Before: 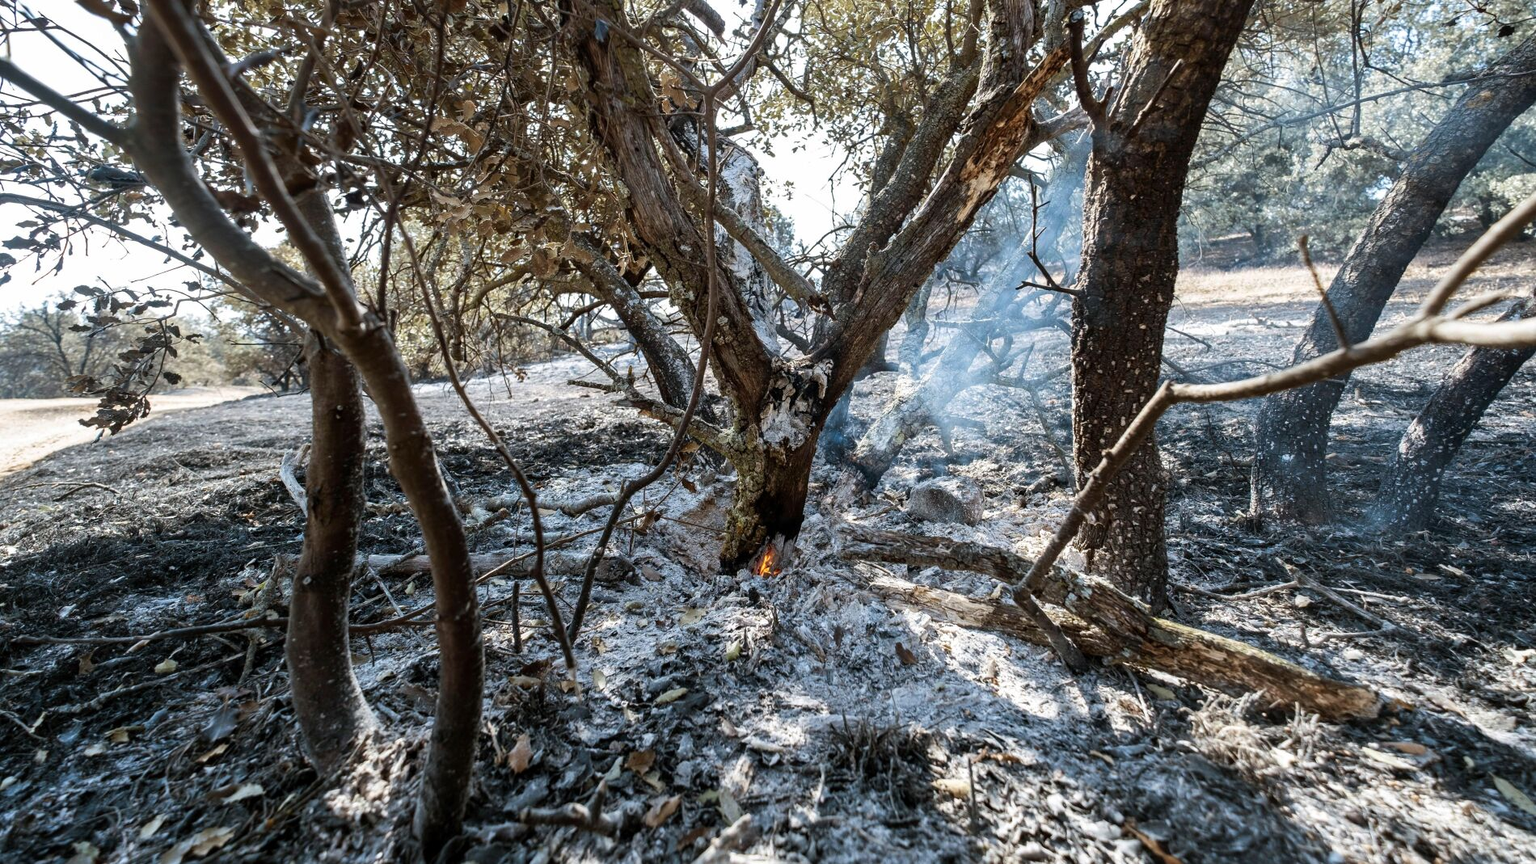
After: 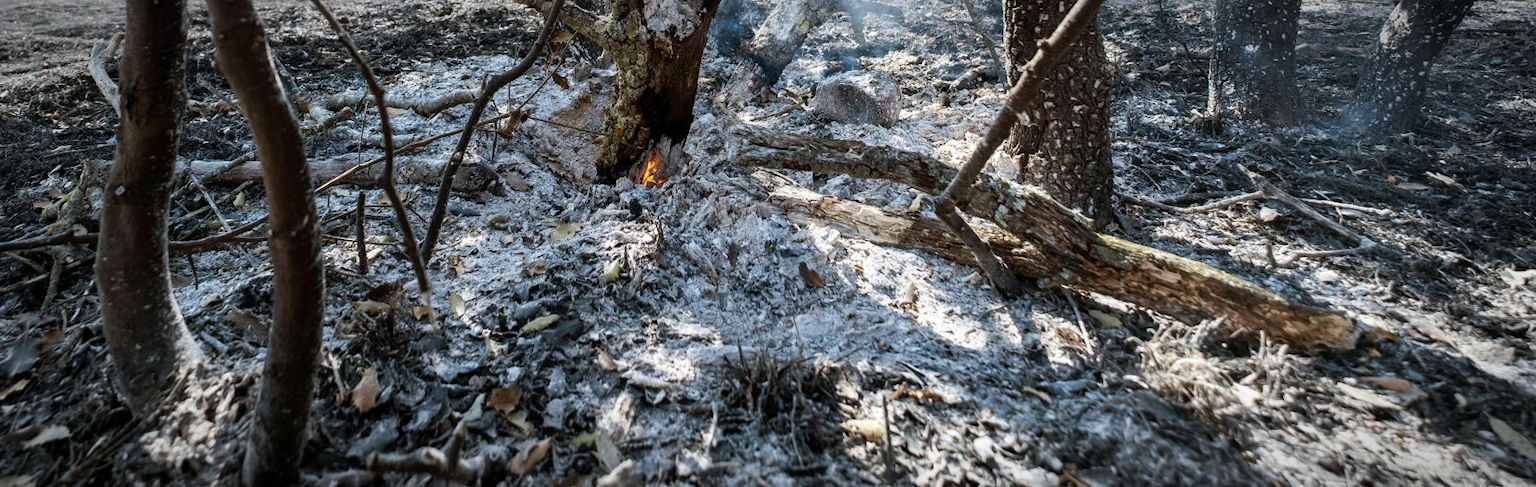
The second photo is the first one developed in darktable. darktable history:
vignetting: automatic ratio true
crop and rotate: left 13.306%, top 48.129%, bottom 2.928%
